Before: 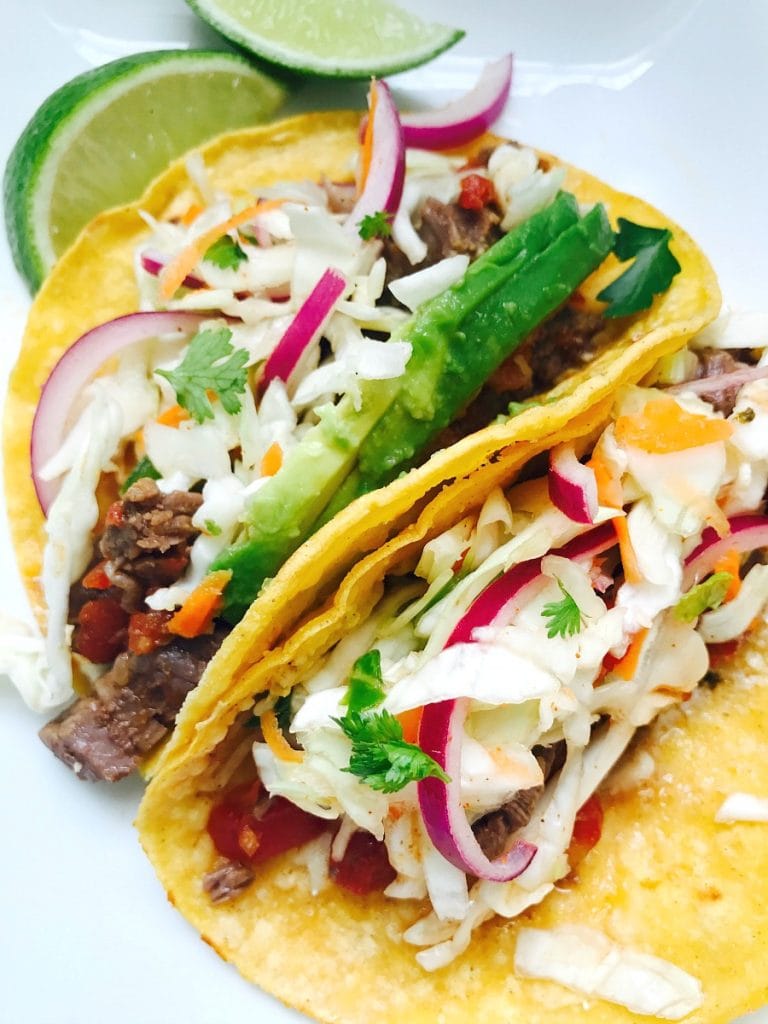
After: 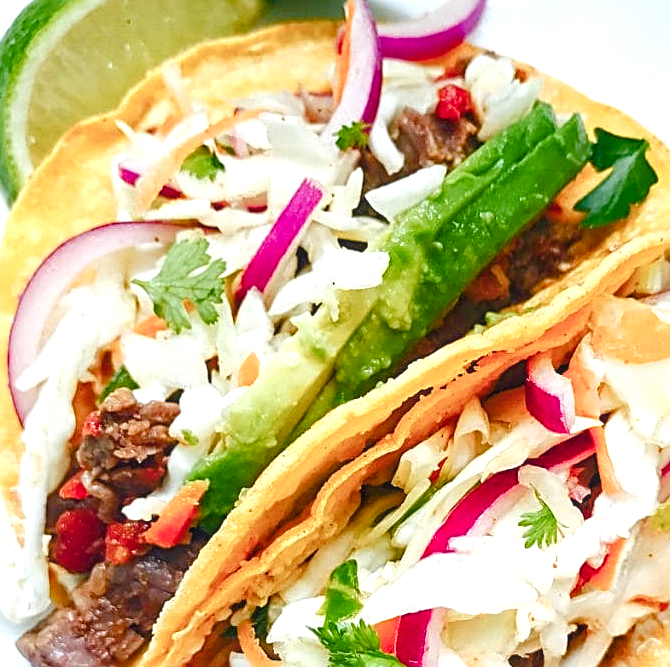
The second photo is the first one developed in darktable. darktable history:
crop: left 3.075%, top 8.87%, right 9.618%, bottom 25.945%
exposure: exposure 0.375 EV, compensate highlight preservation false
color balance rgb: perceptual saturation grading › global saturation 20%, perceptual saturation grading › highlights -50.536%, perceptual saturation grading › shadows 30.454%, global vibrance 20%
color zones: curves: ch1 [(0.239, 0.552) (0.75, 0.5)]; ch2 [(0.25, 0.462) (0.749, 0.457)]
tone equalizer: edges refinement/feathering 500, mask exposure compensation -1.57 EV, preserve details no
local contrast: detail 113%
sharpen: radius 2.534, amount 0.631
